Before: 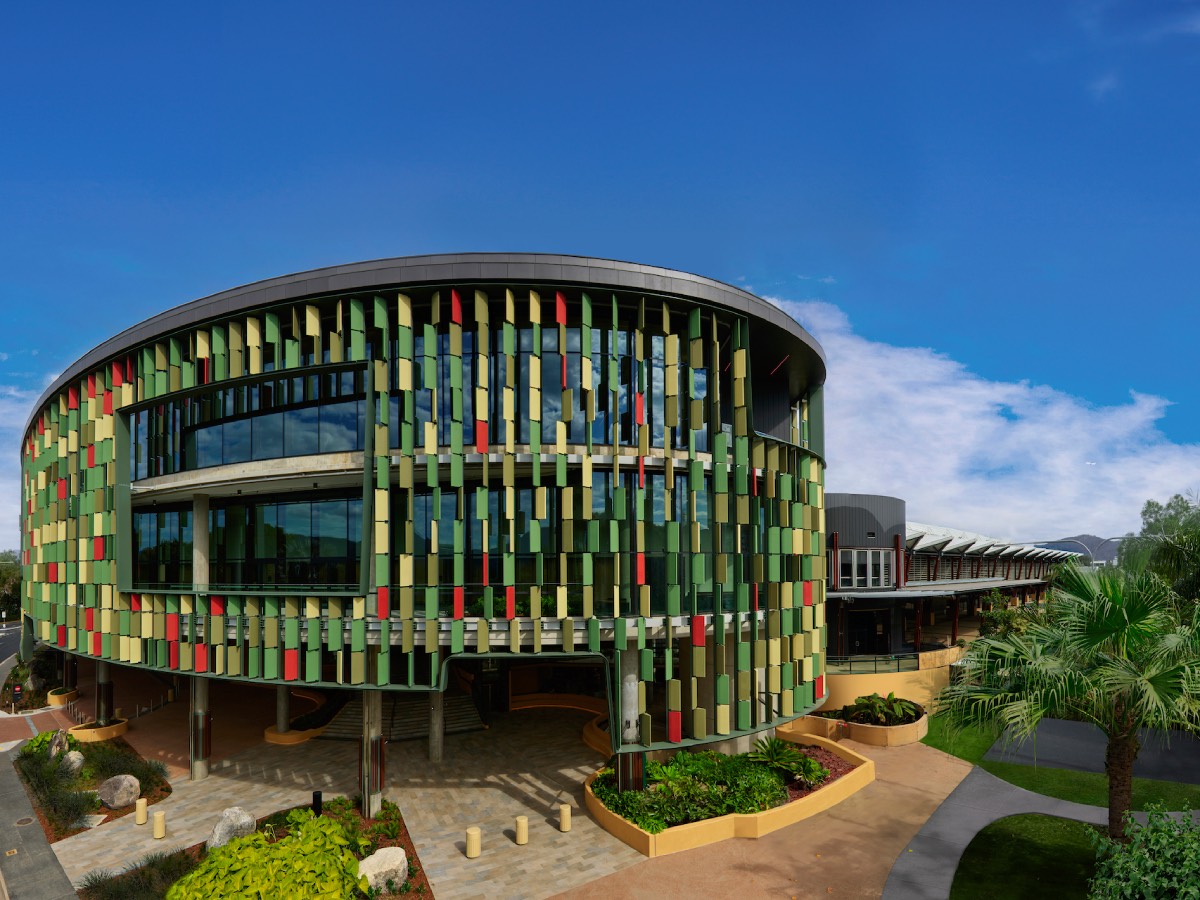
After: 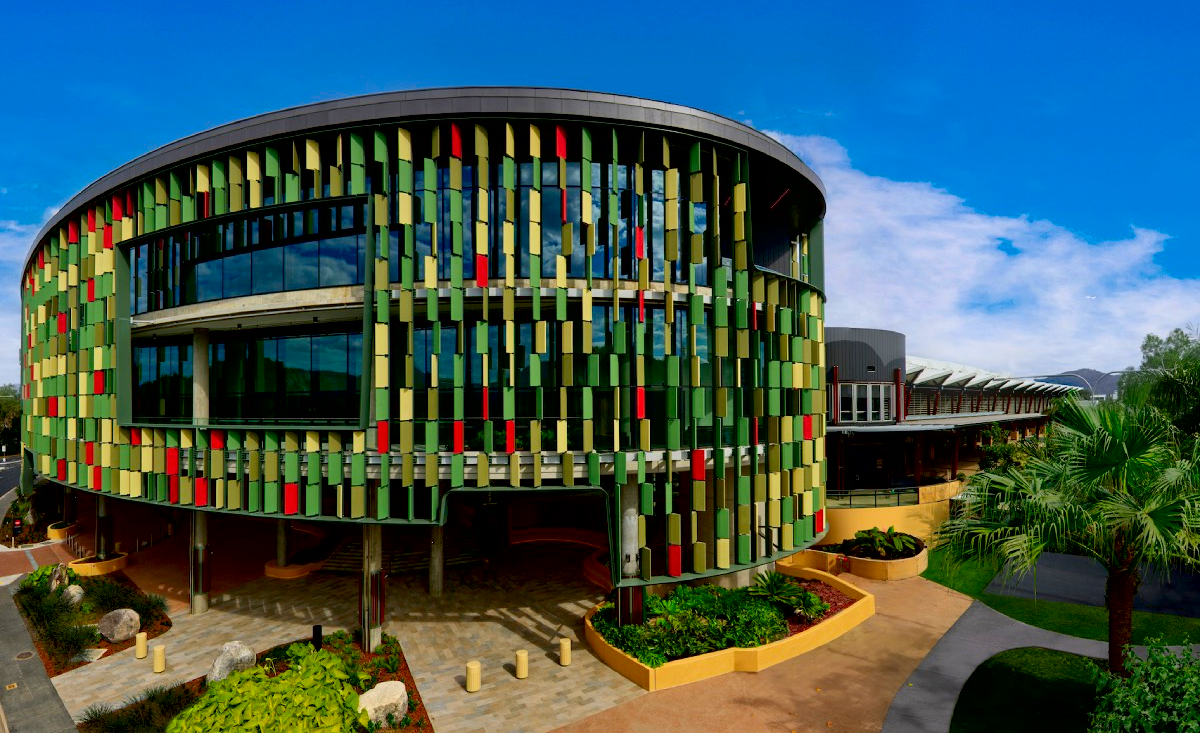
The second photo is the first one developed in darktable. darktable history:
exposure: black level correction 0.012, compensate highlight preservation false
bloom: size 5%, threshold 95%, strength 15%
crop and rotate: top 18.507%
contrast brightness saturation: contrast 0.09, saturation 0.28
